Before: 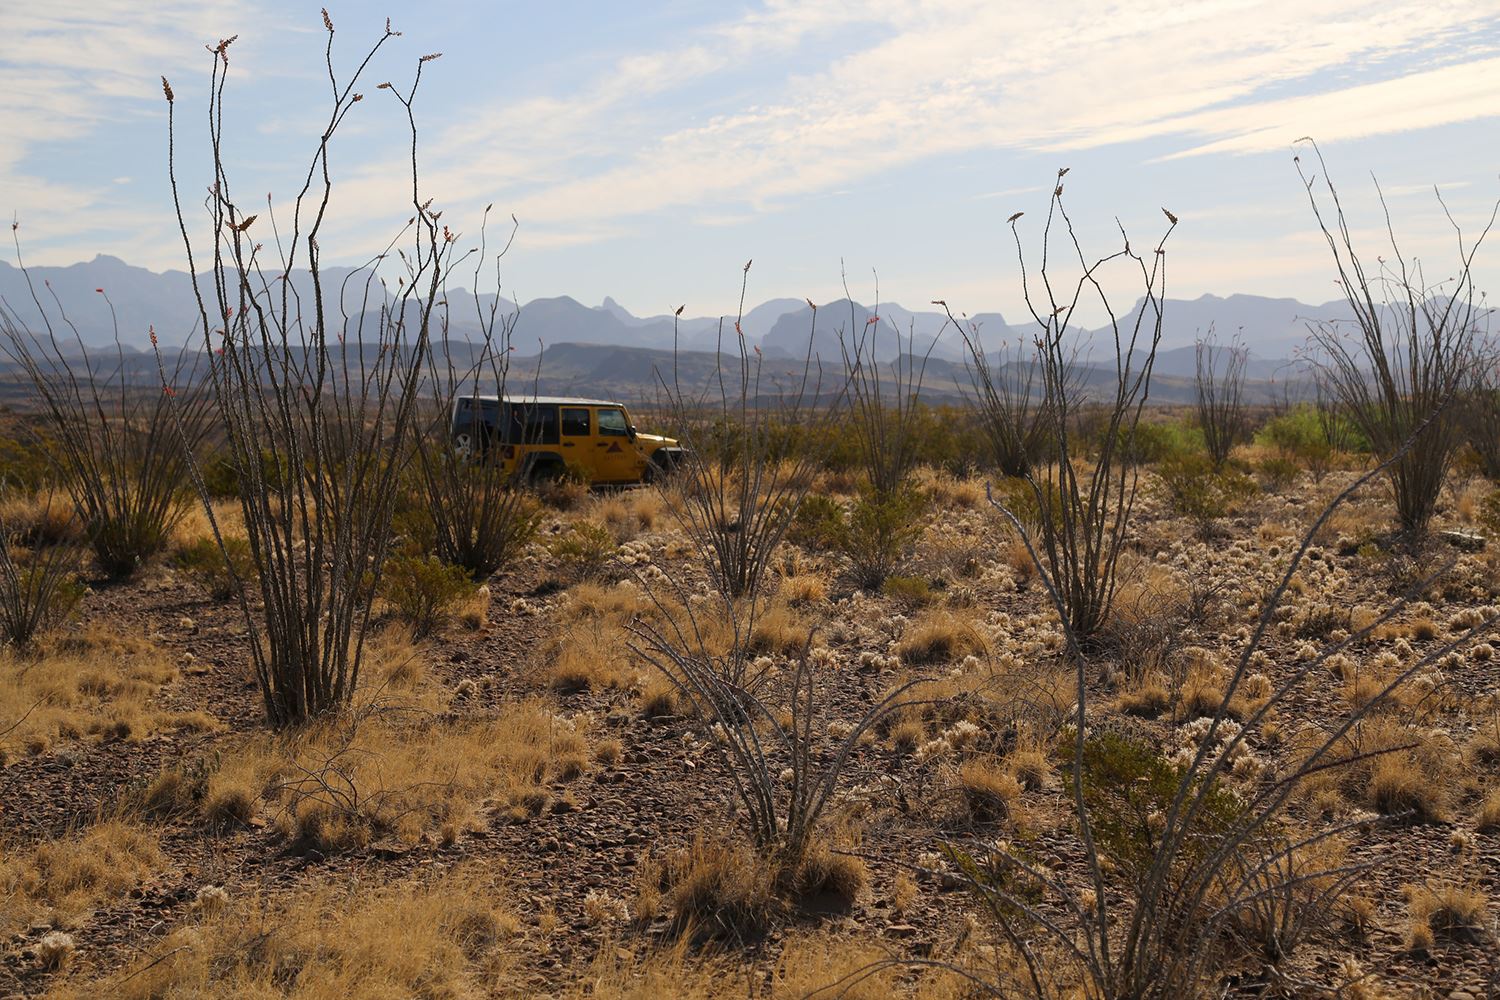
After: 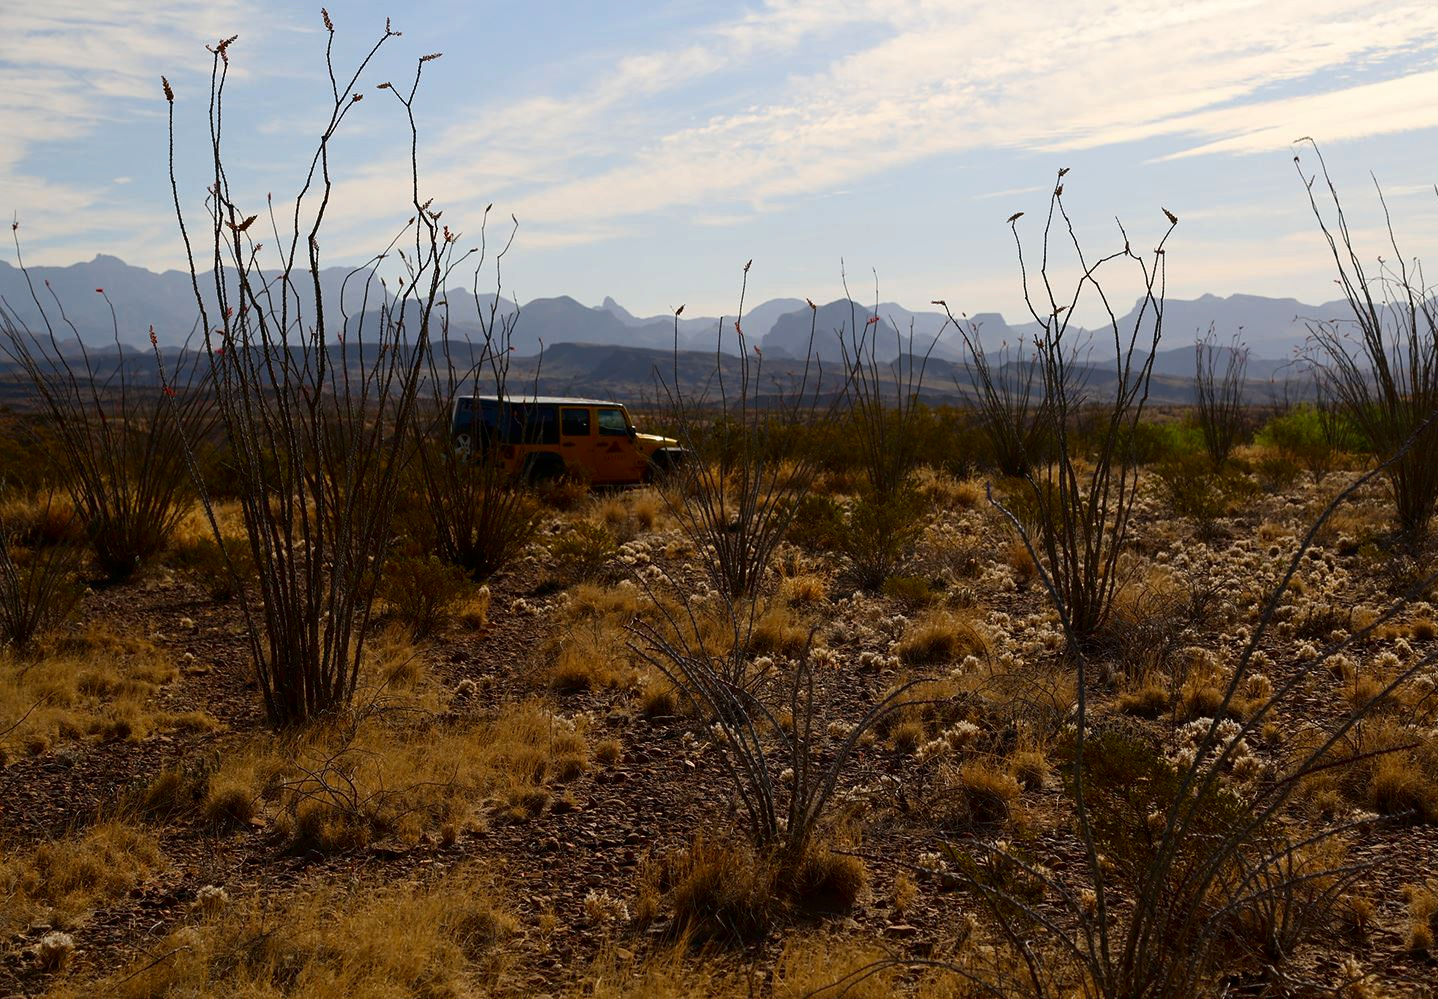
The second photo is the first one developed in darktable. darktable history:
crop: right 4.126%, bottom 0.031%
contrast brightness saturation: contrast 0.13, brightness -0.24, saturation 0.14
